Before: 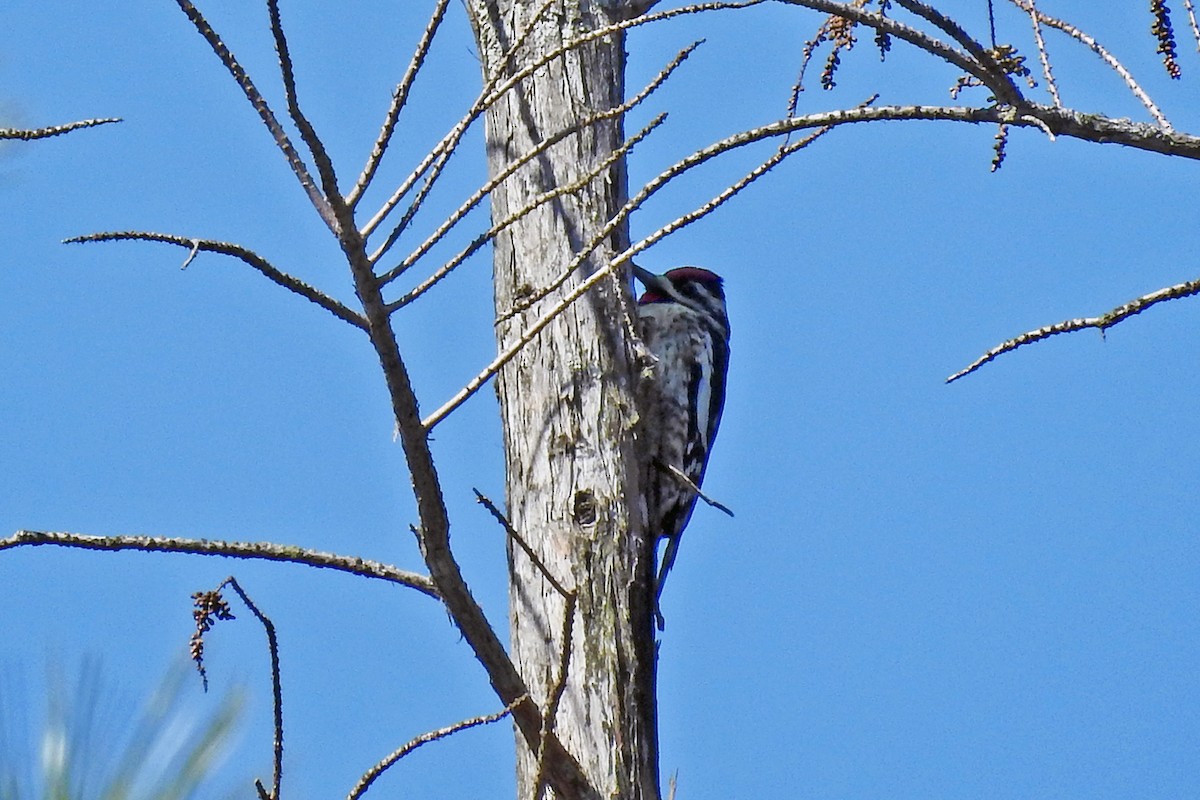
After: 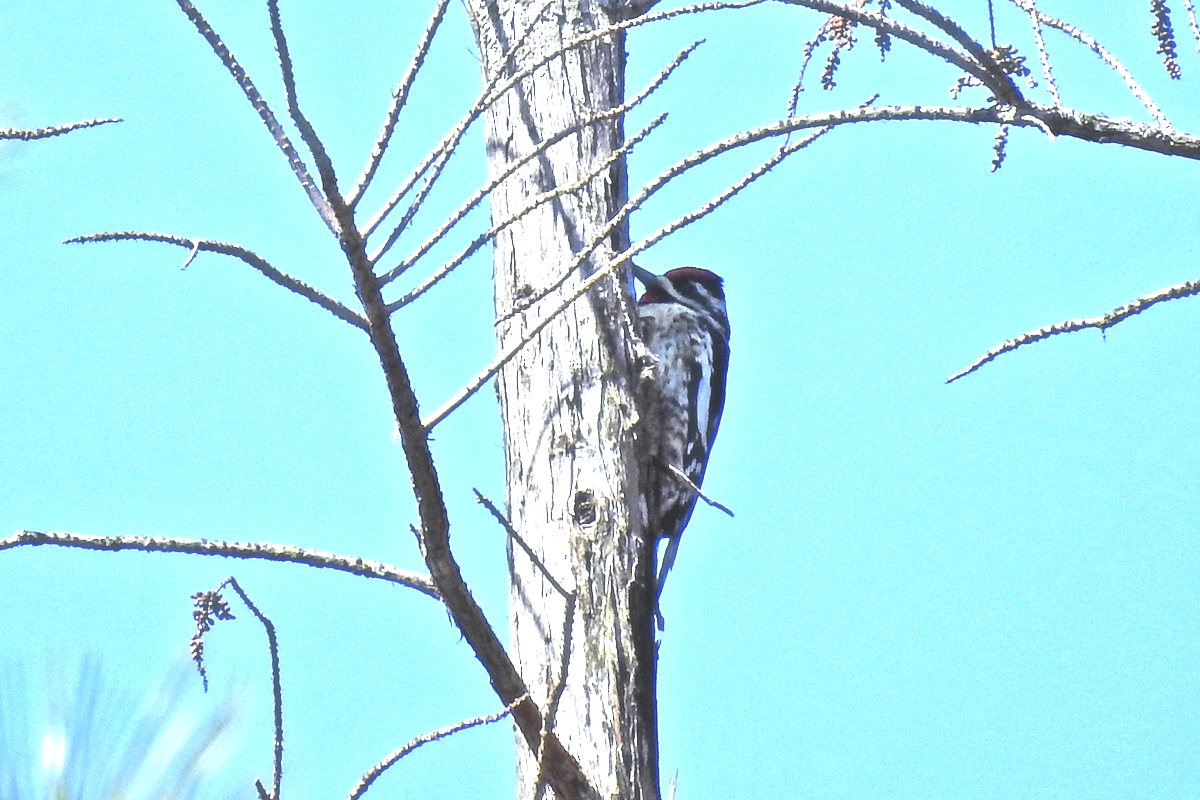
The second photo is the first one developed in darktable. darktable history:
exposure: black level correction -0.024, exposure 1.394 EV, compensate exposure bias true, compensate highlight preservation false
haze removal: strength -0.113, compatibility mode true, adaptive false
tone curve: curves: ch0 [(0, 0) (0.153, 0.06) (1, 1)], color space Lab, independent channels, preserve colors none
